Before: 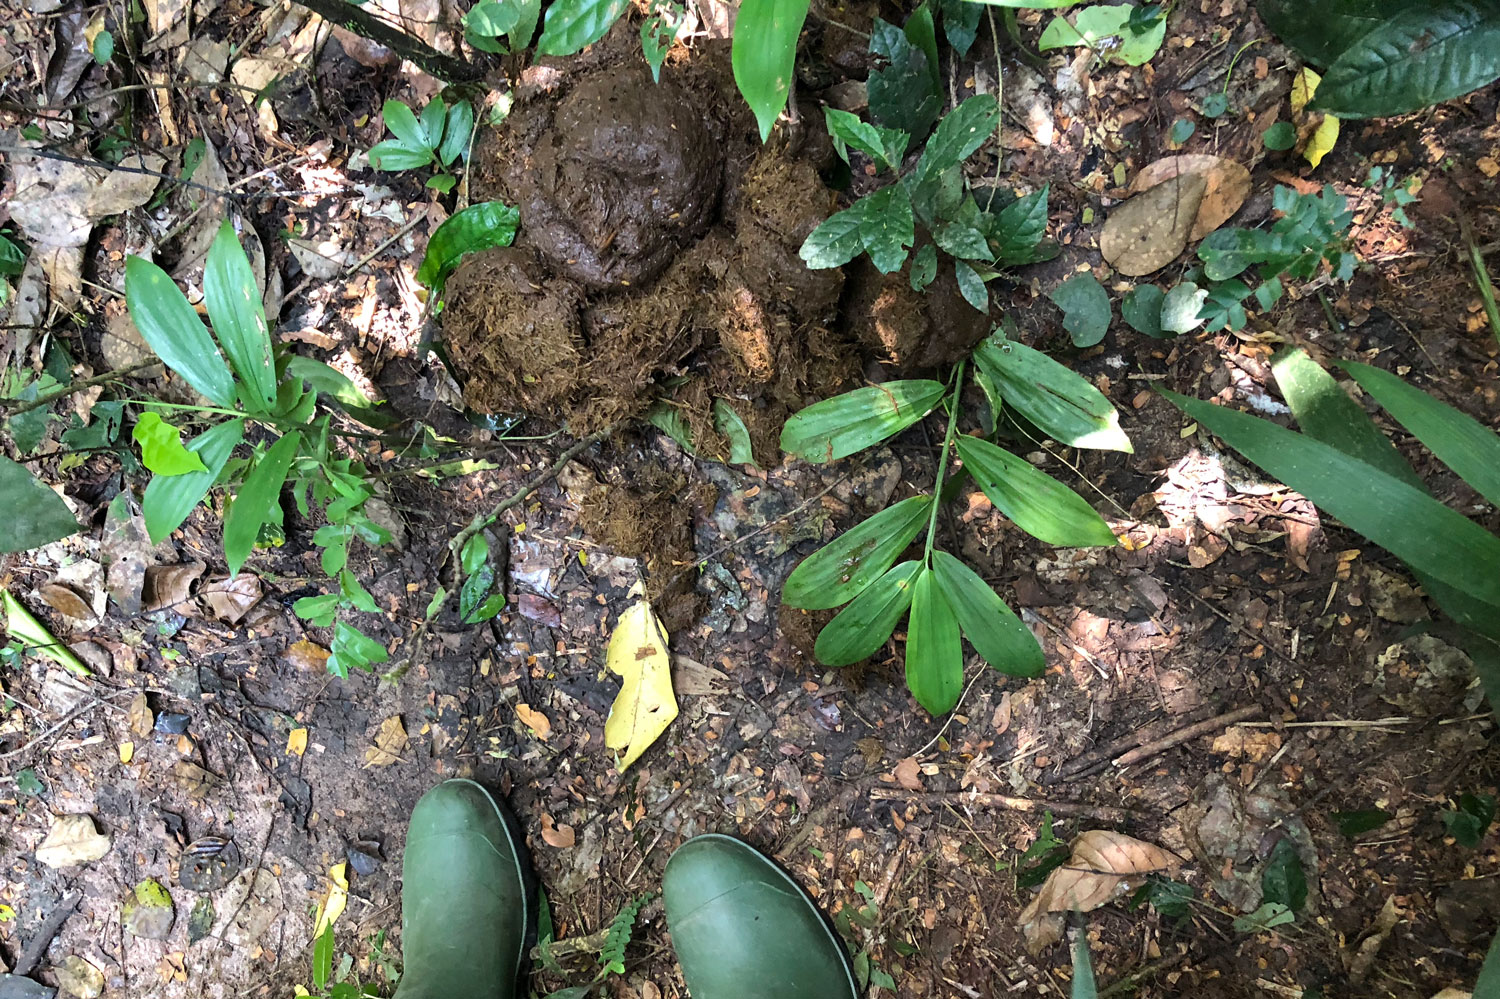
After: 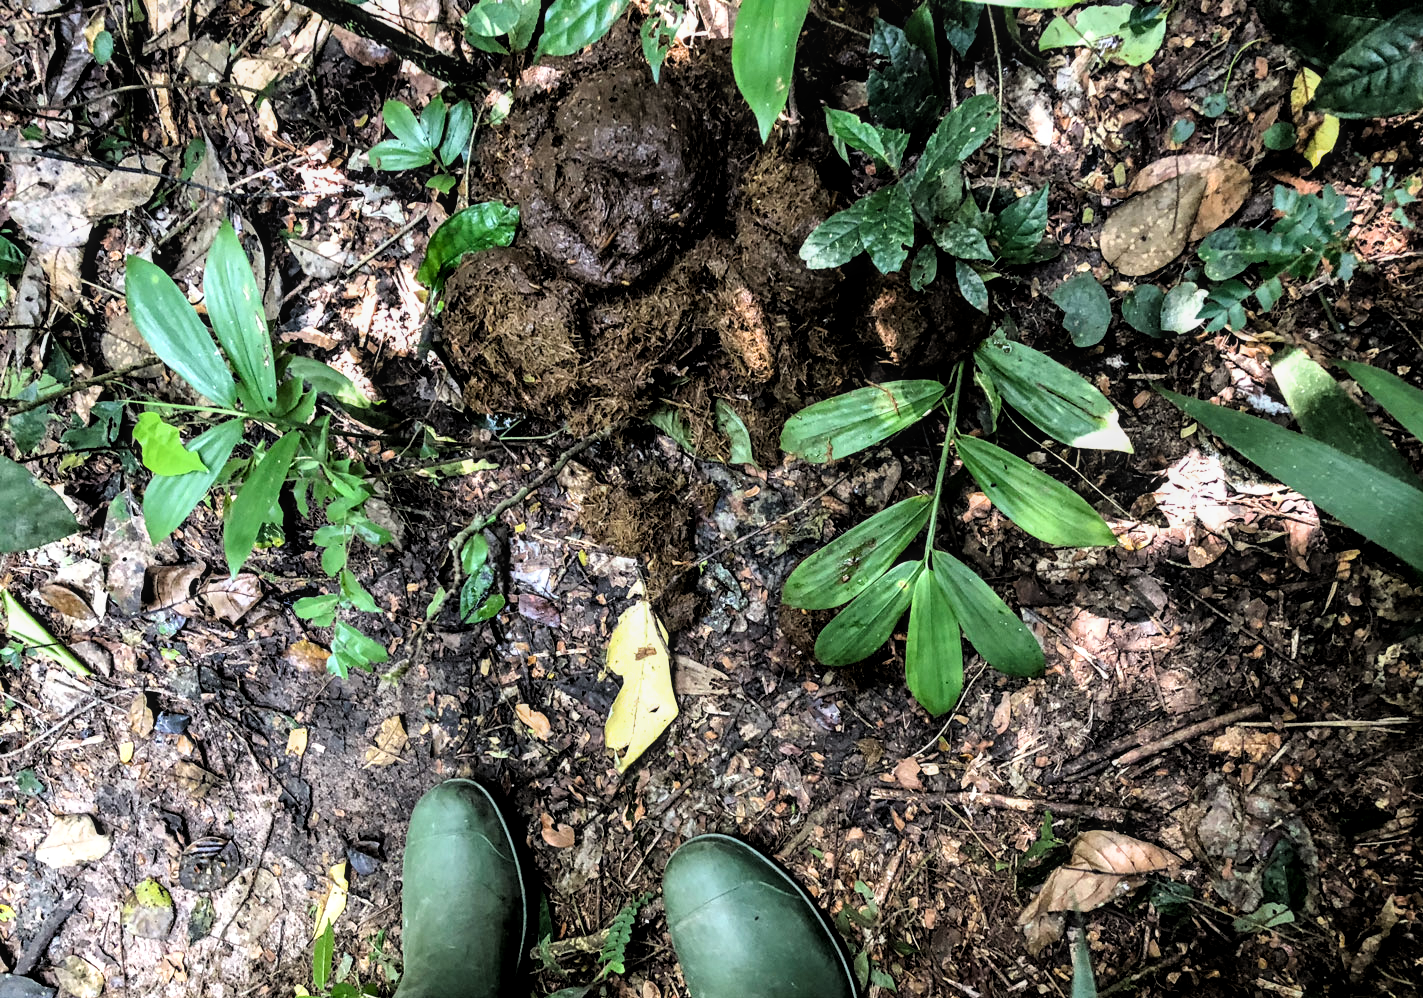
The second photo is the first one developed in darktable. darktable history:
filmic rgb: black relative exposure -5.56 EV, white relative exposure 2.48 EV, target black luminance 0%, hardness 4.53, latitude 67.05%, contrast 1.463, shadows ↔ highlights balance -3.86%
crop and rotate: left 0%, right 5.119%
local contrast: on, module defaults
